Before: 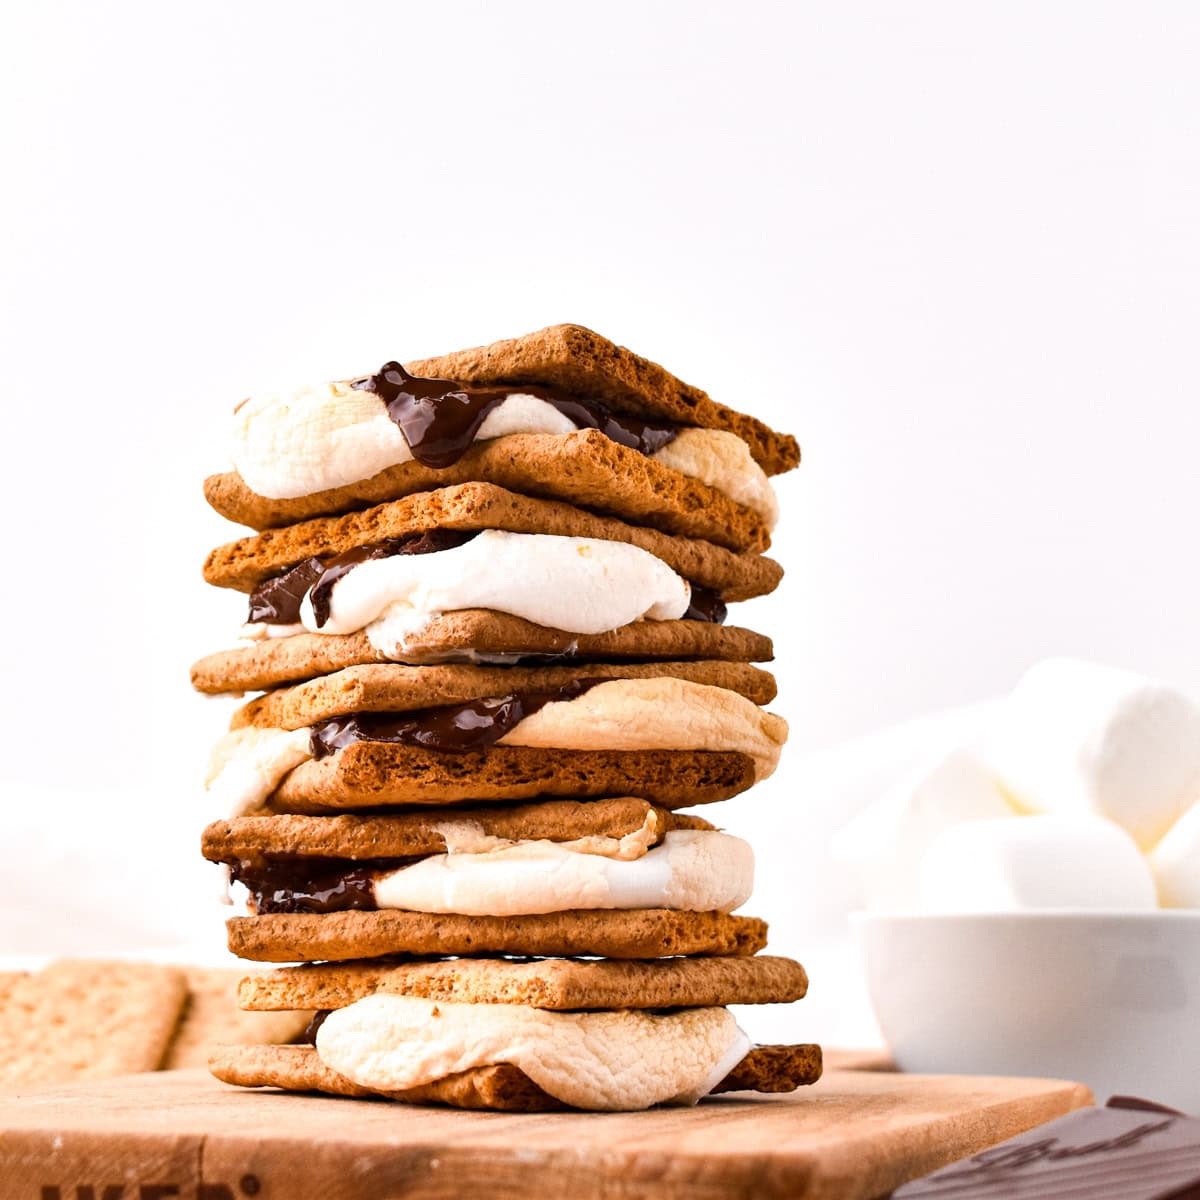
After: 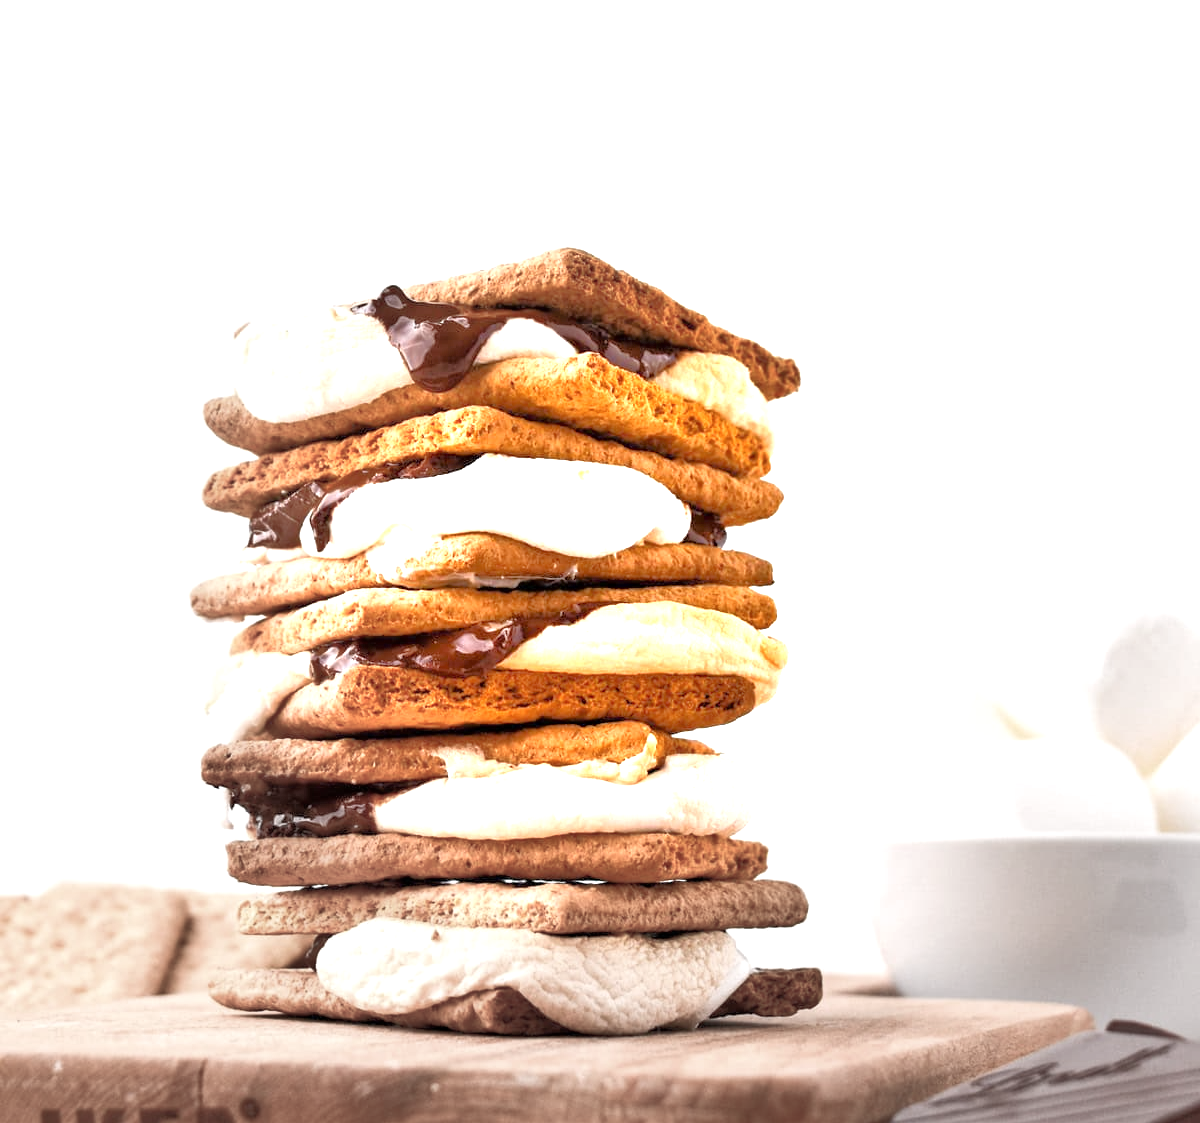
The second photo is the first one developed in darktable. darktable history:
exposure: exposure 1.21 EV, compensate highlight preservation false
crop and rotate: top 6.35%
tone equalizer: -7 EV 0.162 EV, -6 EV 0.613 EV, -5 EV 1.12 EV, -4 EV 1.32 EV, -3 EV 1.14 EV, -2 EV 0.6 EV, -1 EV 0.15 EV, mask exposure compensation -0.498 EV
contrast brightness saturation: saturation -0.048
vignetting: fall-off start 30.99%, fall-off radius 35.54%
